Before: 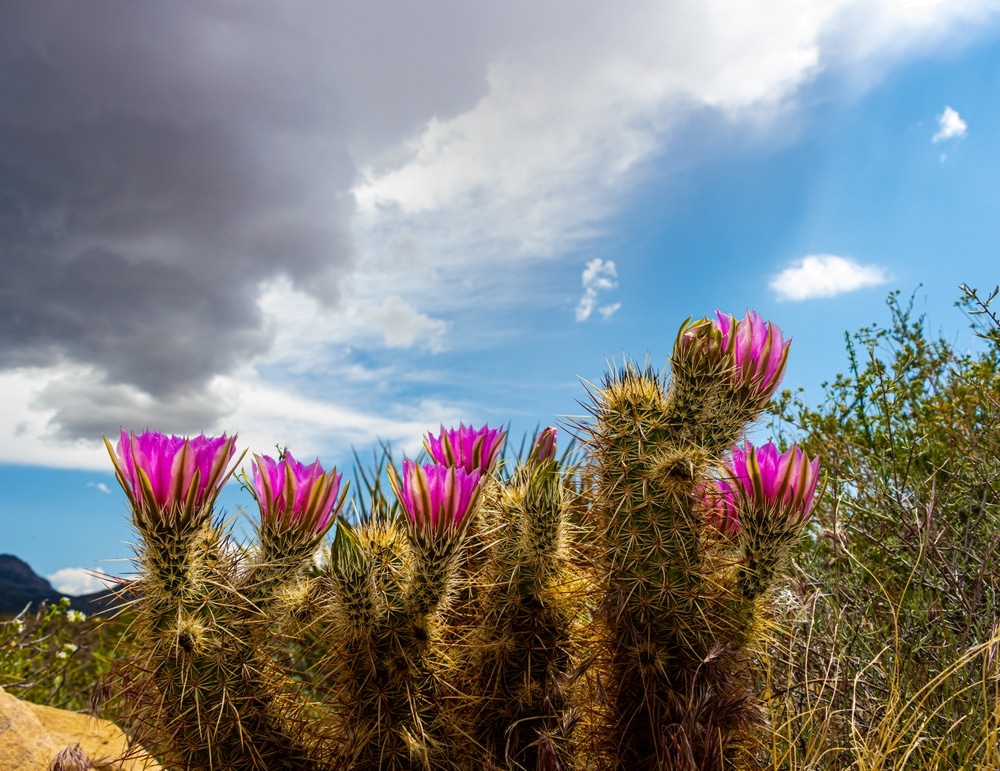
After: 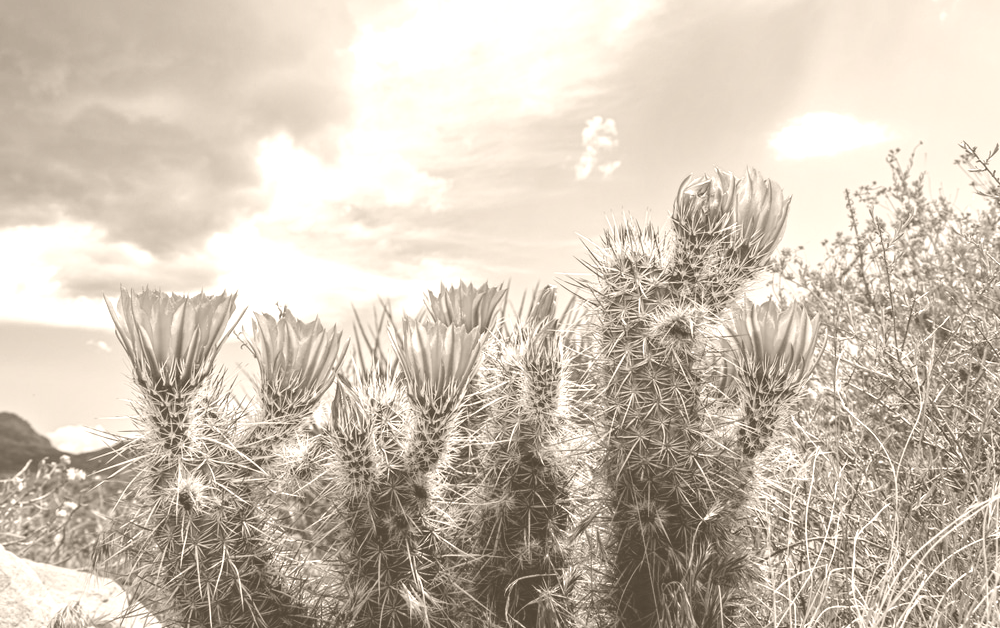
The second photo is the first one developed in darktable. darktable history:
crop and rotate: top 18.507%
tone equalizer: -8 EV -0.002 EV, -7 EV 0.005 EV, -6 EV -0.008 EV, -5 EV 0.007 EV, -4 EV -0.042 EV, -3 EV -0.233 EV, -2 EV -0.662 EV, -1 EV -0.983 EV, +0 EV -0.969 EV, smoothing diameter 2%, edges refinement/feathering 20, mask exposure compensation -1.57 EV, filter diffusion 5
colorize: hue 34.49°, saturation 35.33%, source mix 100%, version 1
exposure: black level correction 0, exposure 0.7 EV, compensate exposure bias true, compensate highlight preservation false
